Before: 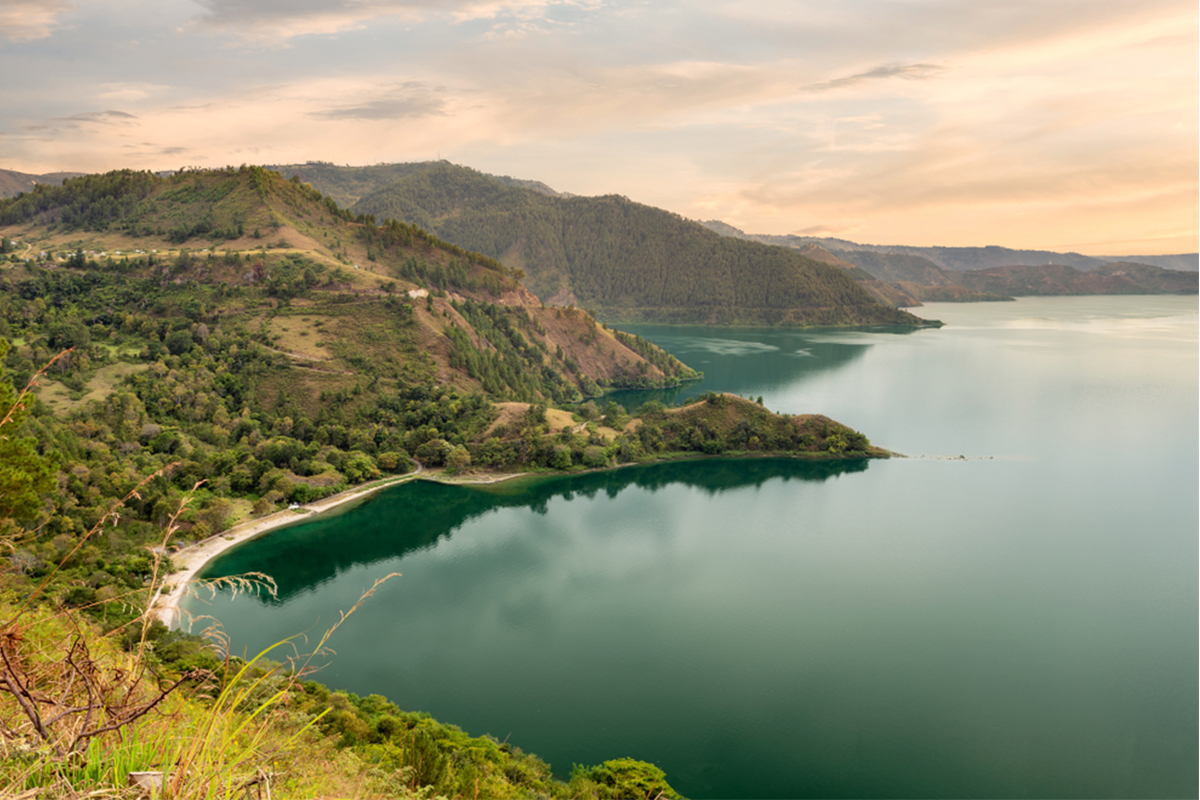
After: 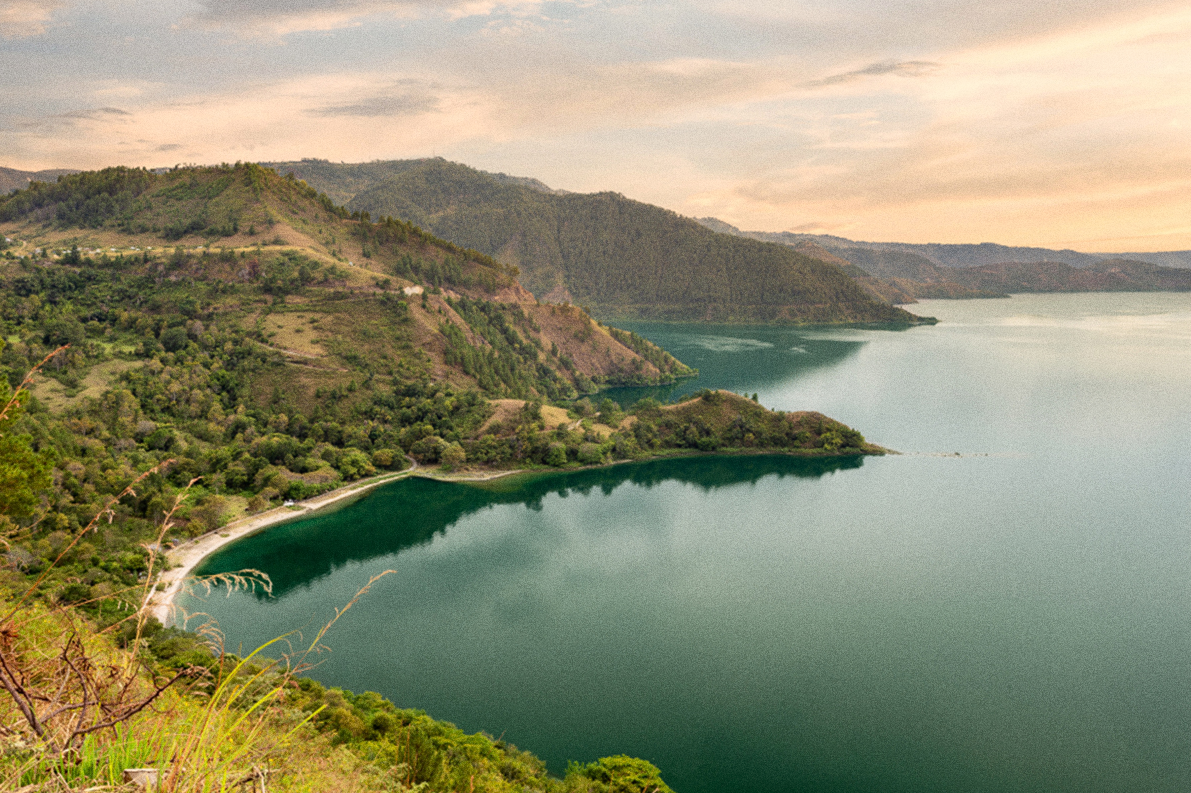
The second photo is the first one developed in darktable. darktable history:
grain: coarseness 8.68 ISO, strength 31.94%
crop: left 0.434%, top 0.485%, right 0.244%, bottom 0.386%
